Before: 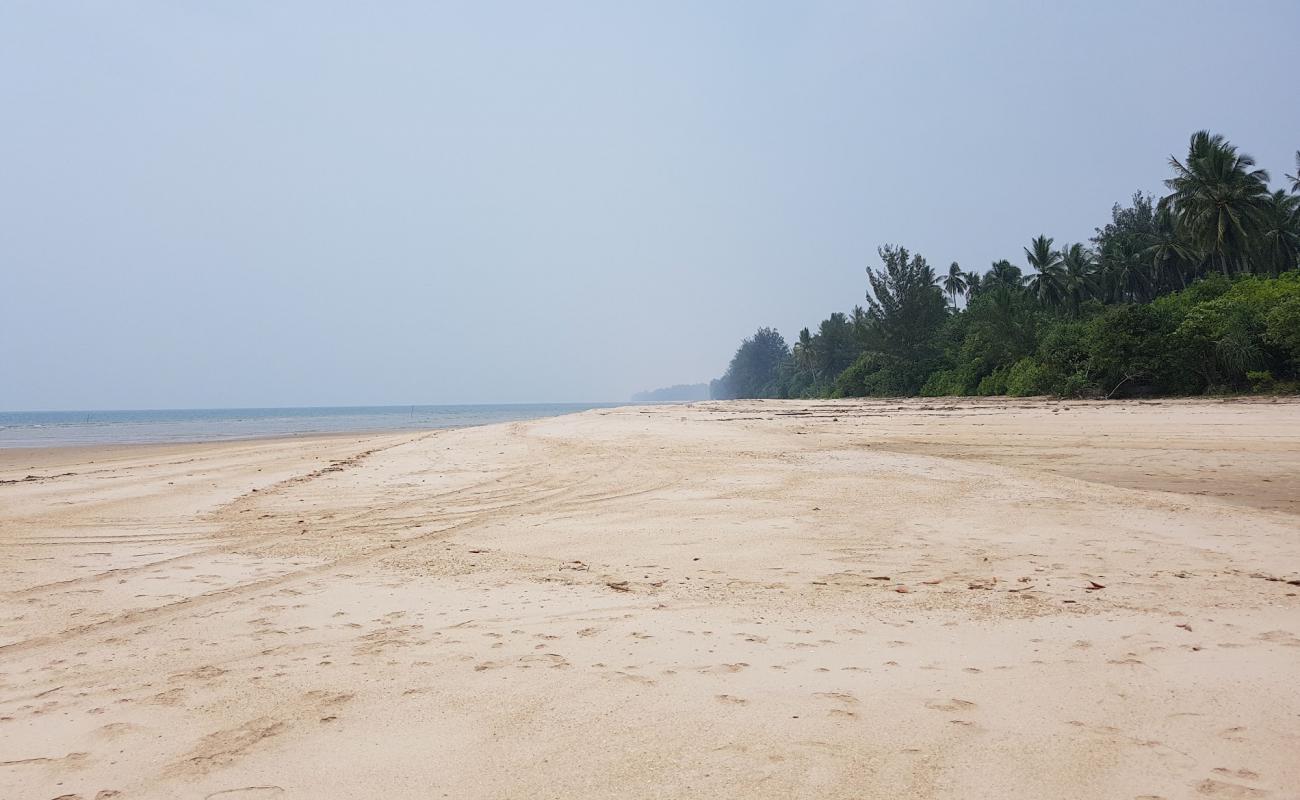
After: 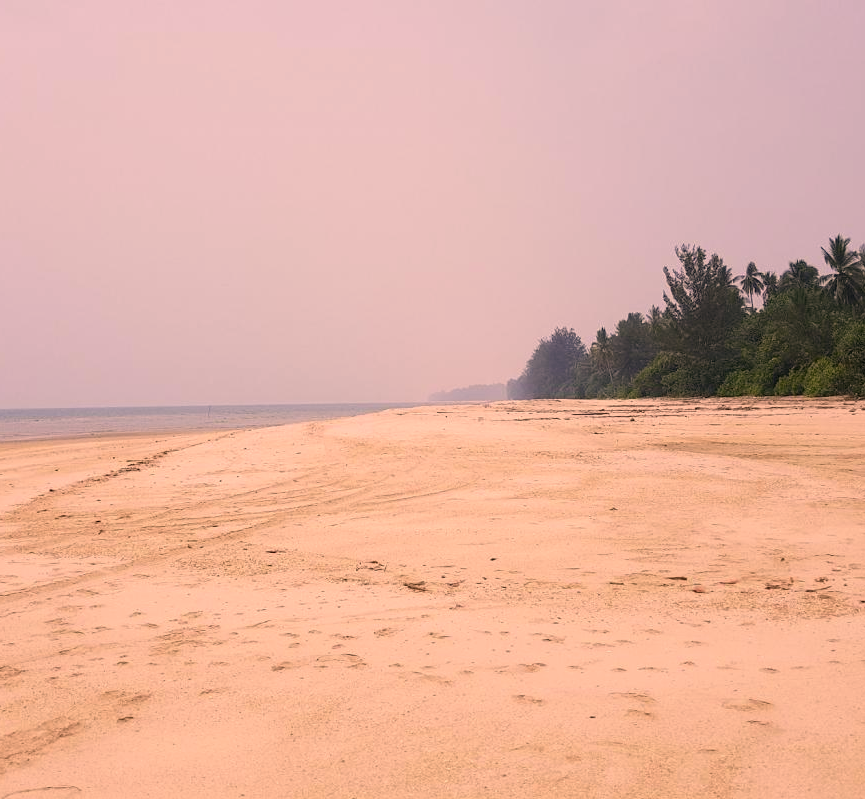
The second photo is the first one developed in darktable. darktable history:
color correction: highlights a* 22.55, highlights b* 21.71
crop and rotate: left 15.618%, right 17.78%
